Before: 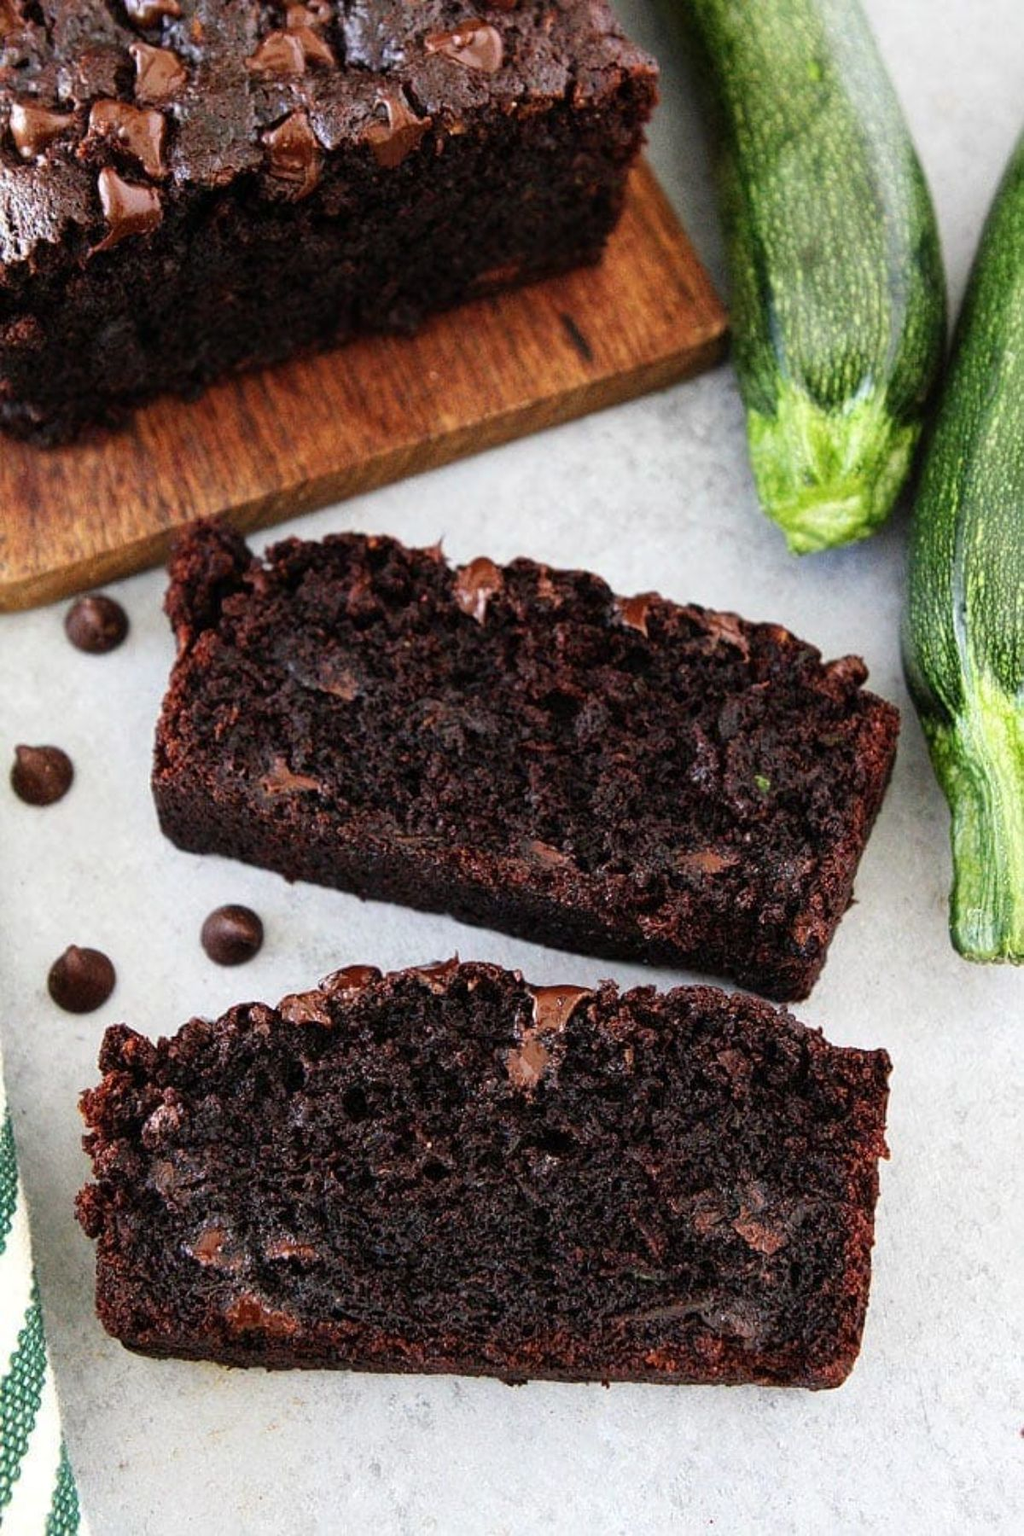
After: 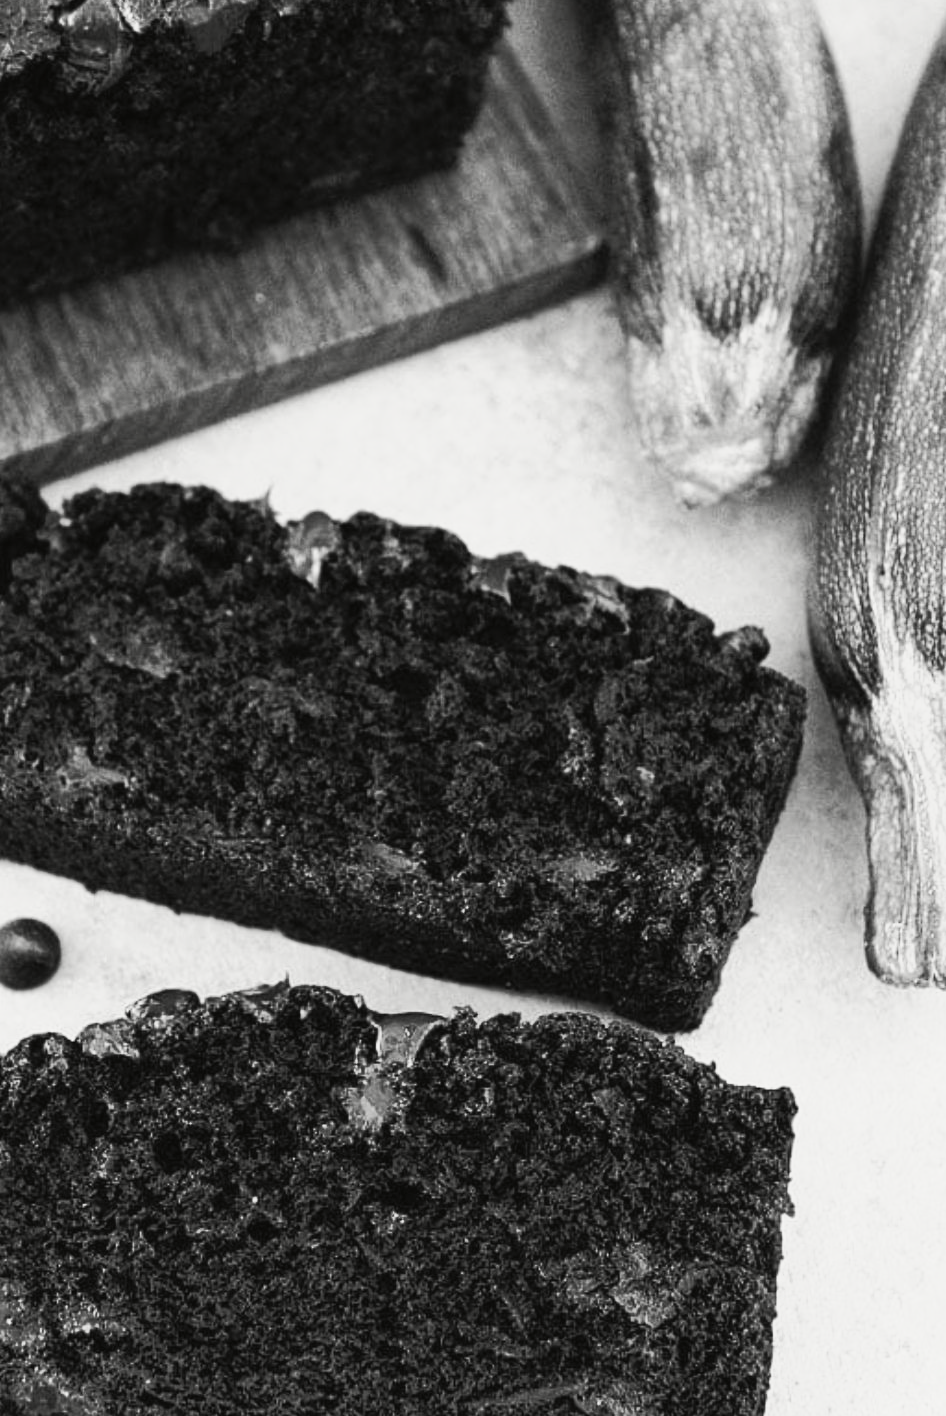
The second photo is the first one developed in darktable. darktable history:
crop and rotate: left 20.74%, top 7.912%, right 0.375%, bottom 13.378%
tone equalizer: -8 EV -1.84 EV, -7 EV -1.16 EV, -6 EV -1.62 EV, smoothing diameter 25%, edges refinement/feathering 10, preserve details guided filter
color calibration: output gray [0.267, 0.423, 0.261, 0], illuminant same as pipeline (D50), adaptation none (bypass)
tone curve: curves: ch0 [(0, 0.026) (0.172, 0.194) (0.398, 0.437) (0.469, 0.544) (0.612, 0.741) (0.845, 0.926) (1, 0.968)]; ch1 [(0, 0) (0.437, 0.453) (0.472, 0.467) (0.502, 0.502) (0.531, 0.537) (0.574, 0.583) (0.617, 0.64) (0.699, 0.749) (0.859, 0.919) (1, 1)]; ch2 [(0, 0) (0.33, 0.301) (0.421, 0.443) (0.476, 0.502) (0.511, 0.504) (0.553, 0.55) (0.595, 0.586) (0.664, 0.664) (1, 1)], color space Lab, independent channels, preserve colors none
